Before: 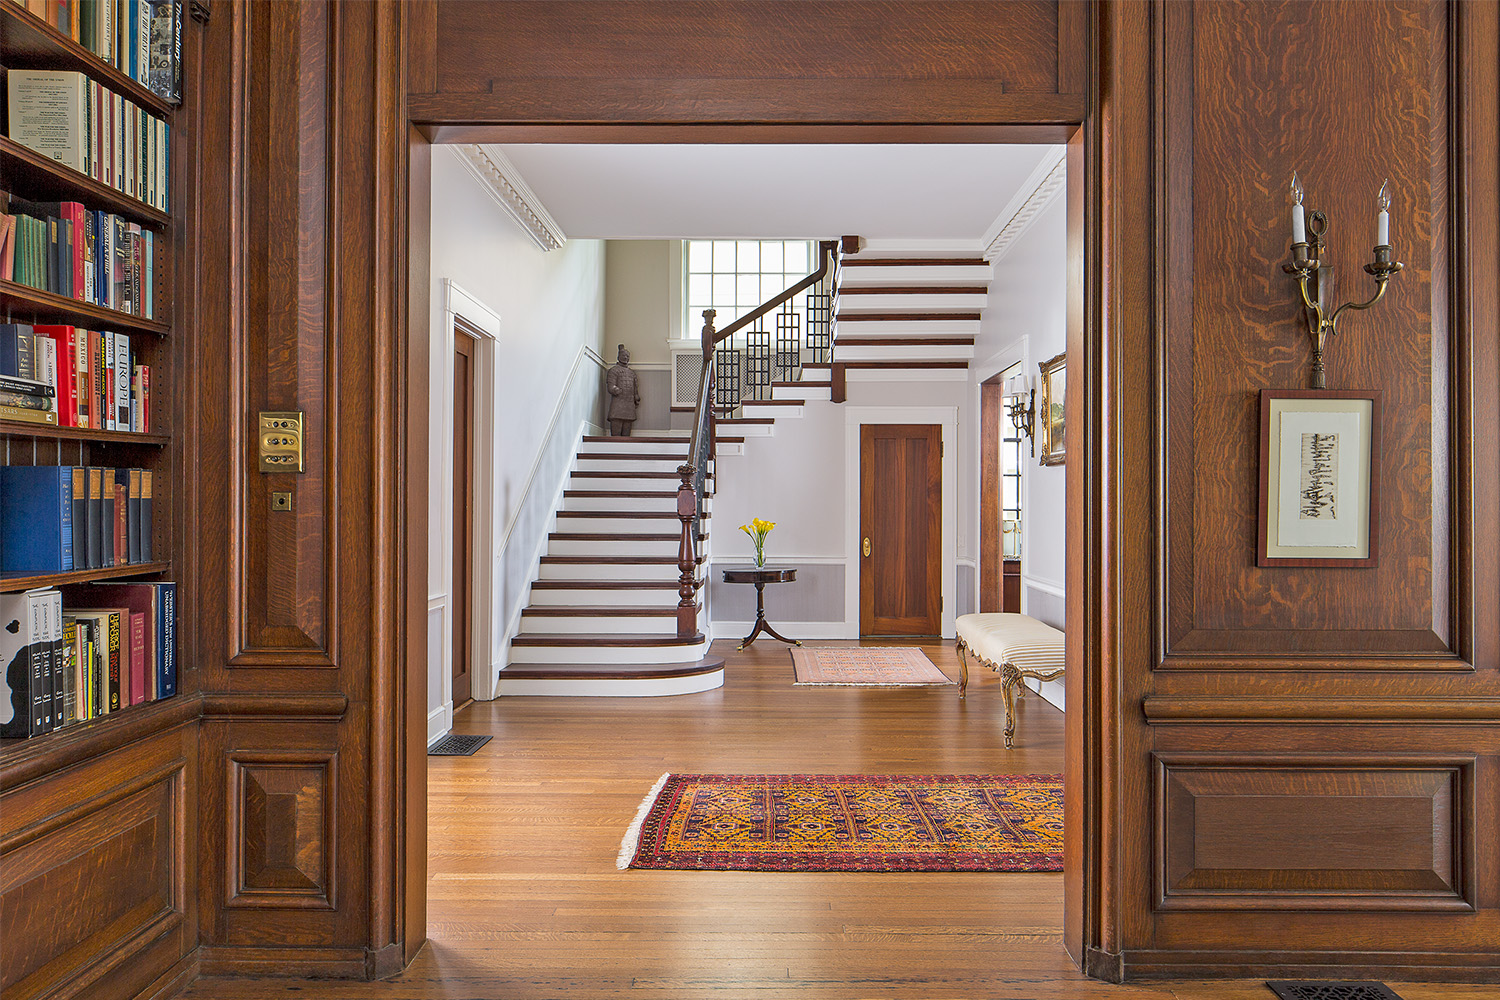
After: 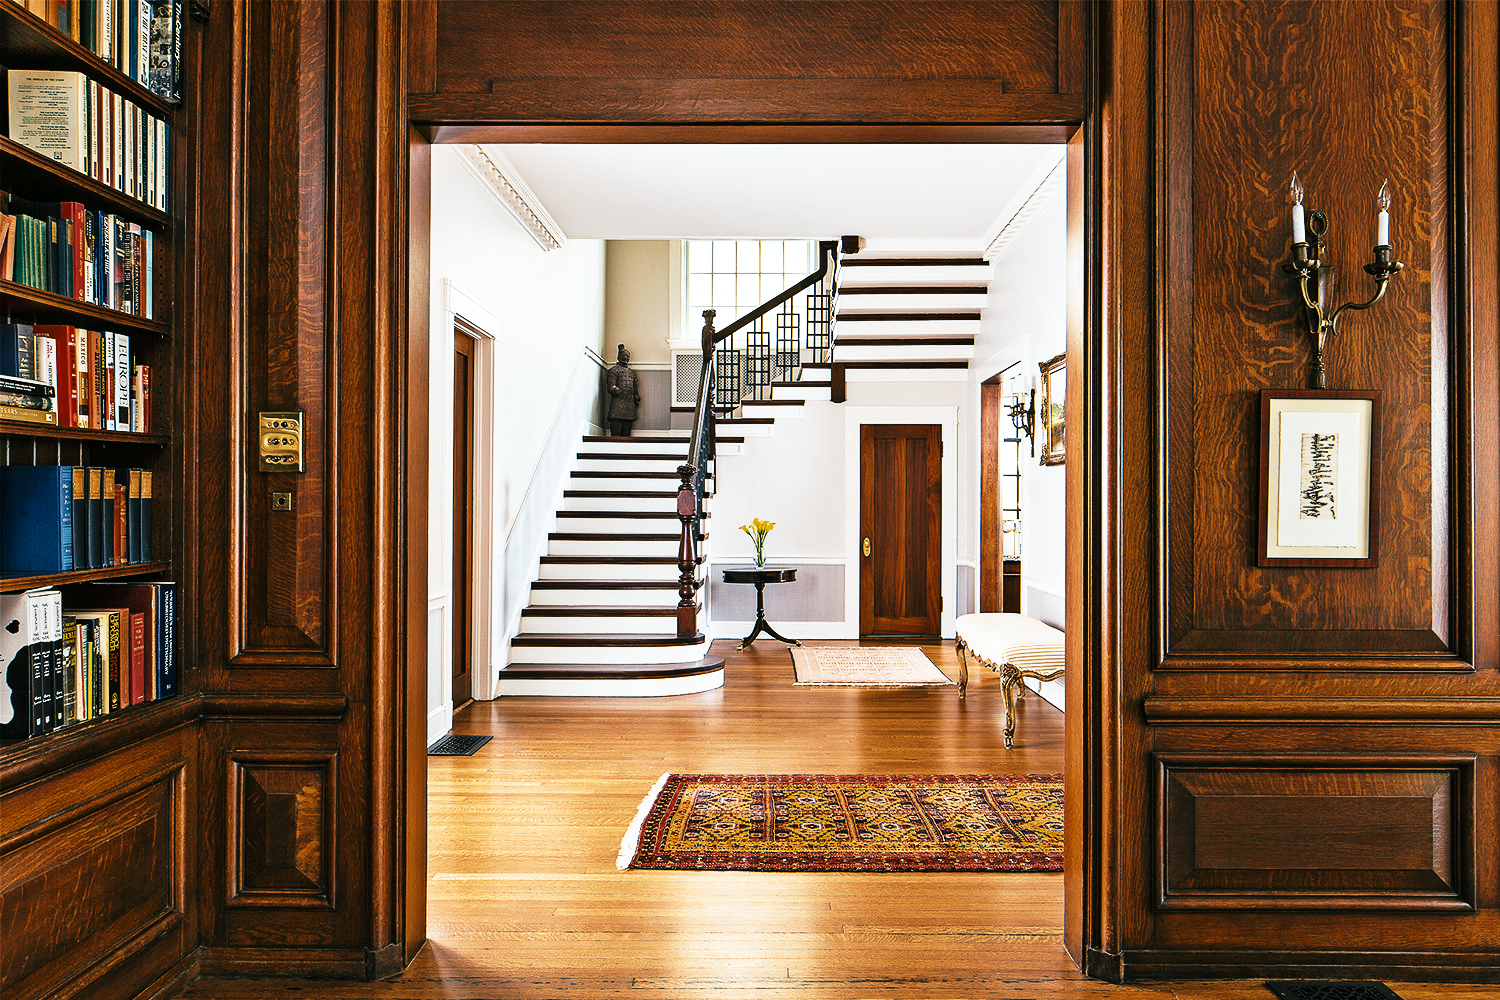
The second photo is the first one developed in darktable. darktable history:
tone curve: curves: ch0 [(0, 0) (0.003, 0.003) (0.011, 0.006) (0.025, 0.01) (0.044, 0.016) (0.069, 0.02) (0.1, 0.025) (0.136, 0.034) (0.177, 0.051) (0.224, 0.08) (0.277, 0.131) (0.335, 0.209) (0.399, 0.328) (0.468, 0.47) (0.543, 0.629) (0.623, 0.788) (0.709, 0.903) (0.801, 0.965) (0.898, 0.989) (1, 1)], preserve colors none
color look up table: target L [98.72, 84.75, 78.68, 55.08, 66.27, 64.54, 74.98, 47.56, 56.59, 55.3, 46.69, 37.77, 27.64, 200.02, 77.26, 58.29, 62.92, 50.2, 41.04, 51.7, 38.23, 40.37, 36.43, 33.94, 15.22, 84.41, 76.72, 47.82, 58.17, 50.04, 55.43, 40.7, 36.53, 35.83, 35.05, 33.89, 27.62, 33.57, 24.73, 17.86, 2.953, 54.37, 69.53, 53.68, 67.81, 50.93, 47.2, 43.79, 11.73], target a [0.366, -1.572, -15.73, -15.88, 1.778, -3.928, -4.214, -23.23, -21.97, 1.729, -14.36, -16.05, -20.31, 0, 4.344, 6.765, 17.04, 20.71, 34.45, 10.1, 29.61, 11.38, 22.14, 20.74, -1.091, 2.326, 15.78, 38.37, 1.342, 31.86, 14.75, -4.04, 29.63, 21.54, -2.673, 0.58, 23.61, -0.024, 34.88, 2.776, 0.738, -15.41, -19, -15.06, -5.936, -12.4, -10.32, -11.7, -17.58], target b [4.584, 20.69, -9.451, -10.16, 42.16, 40.11, 21.78, 21.46, 11.49, 33.03, -3.512, 9.752, 13.17, 0, 17.67, 35.59, 1.729, 31.25, -2.787, 20.59, 32.11, 28.82, 28.99, 35.16, 5.242, -2.741, -12.5, -25.14, -15.9, -15.28, -0.218, -17.04, -12.58, -6.794, -15.58, -18.72, -24.63, -17.71, -34.93, -21.93, 0.264, -10.62, -16.91, -10.78, -1.312, -12.03, -11.5, -6.89, 0.46], num patches 49
